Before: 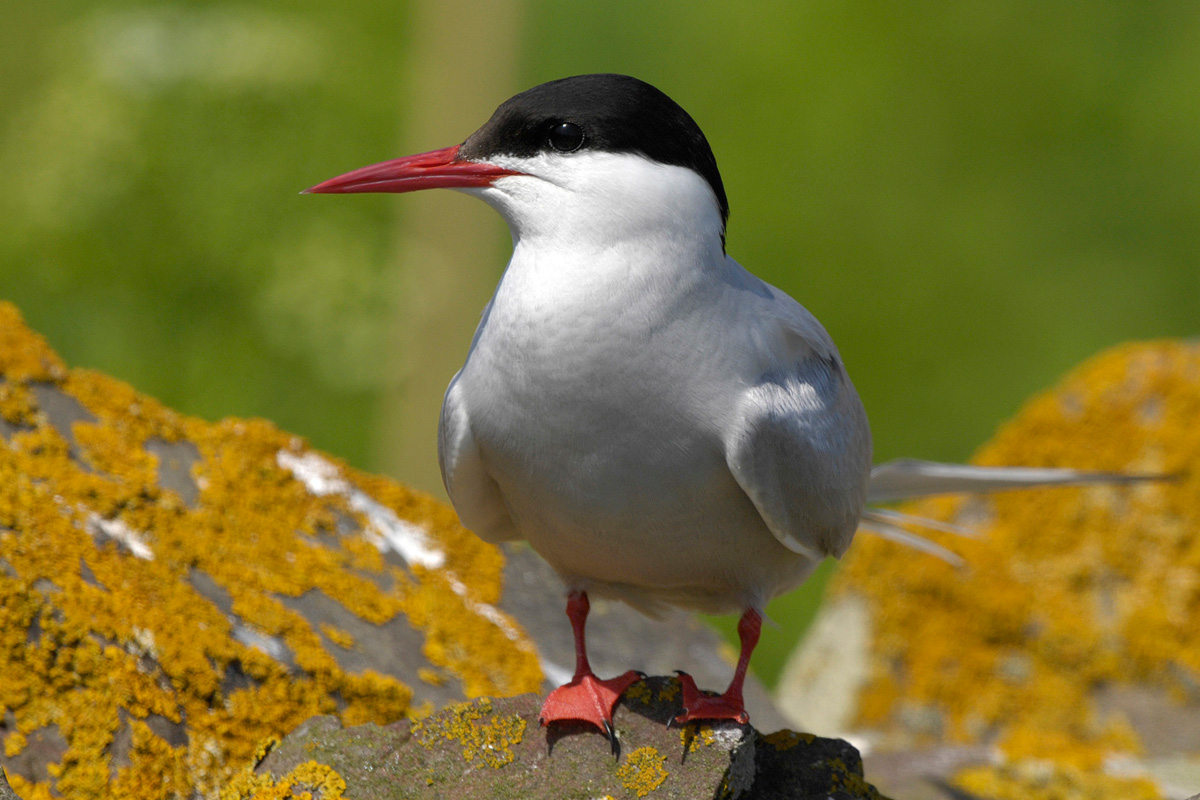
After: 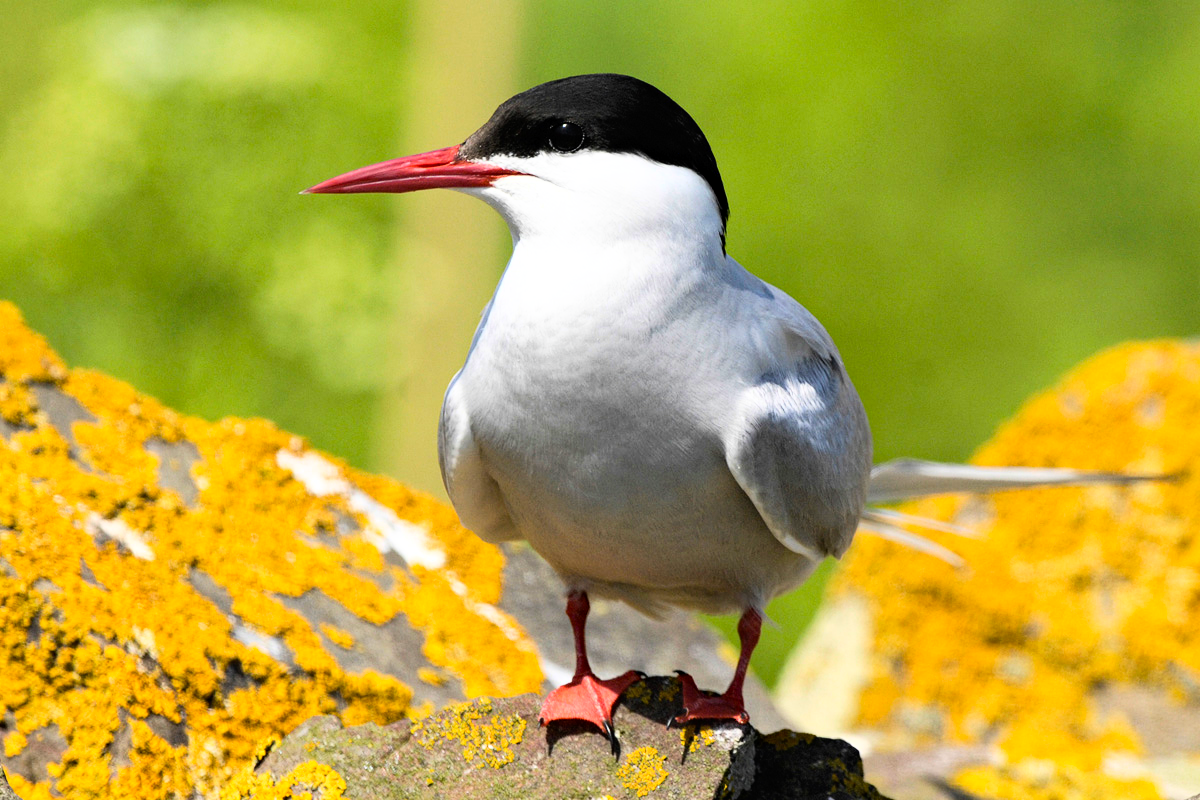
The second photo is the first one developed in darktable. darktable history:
haze removal: compatibility mode true, adaptive false
base curve: curves: ch0 [(0, 0) (0.007, 0.004) (0.027, 0.03) (0.046, 0.07) (0.207, 0.54) (0.442, 0.872) (0.673, 0.972) (1, 1)], exposure shift 0.573
